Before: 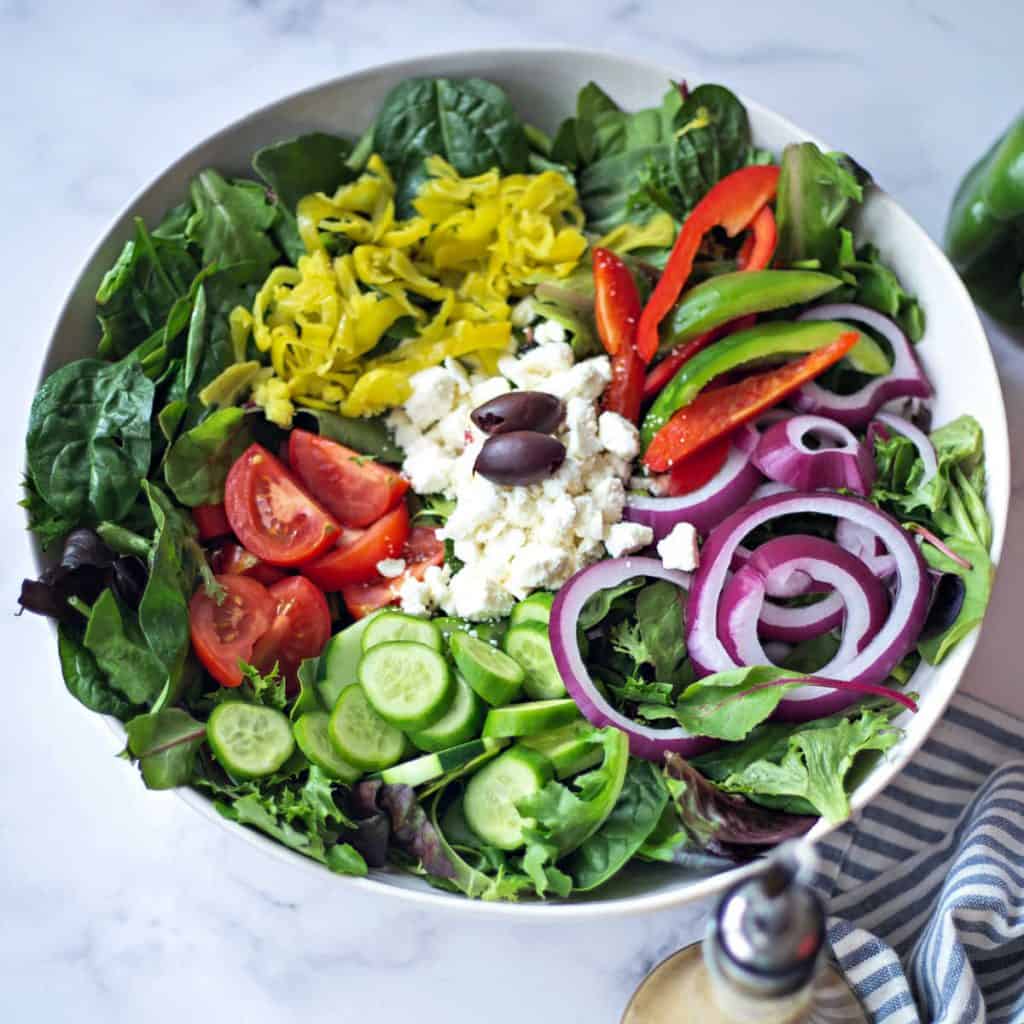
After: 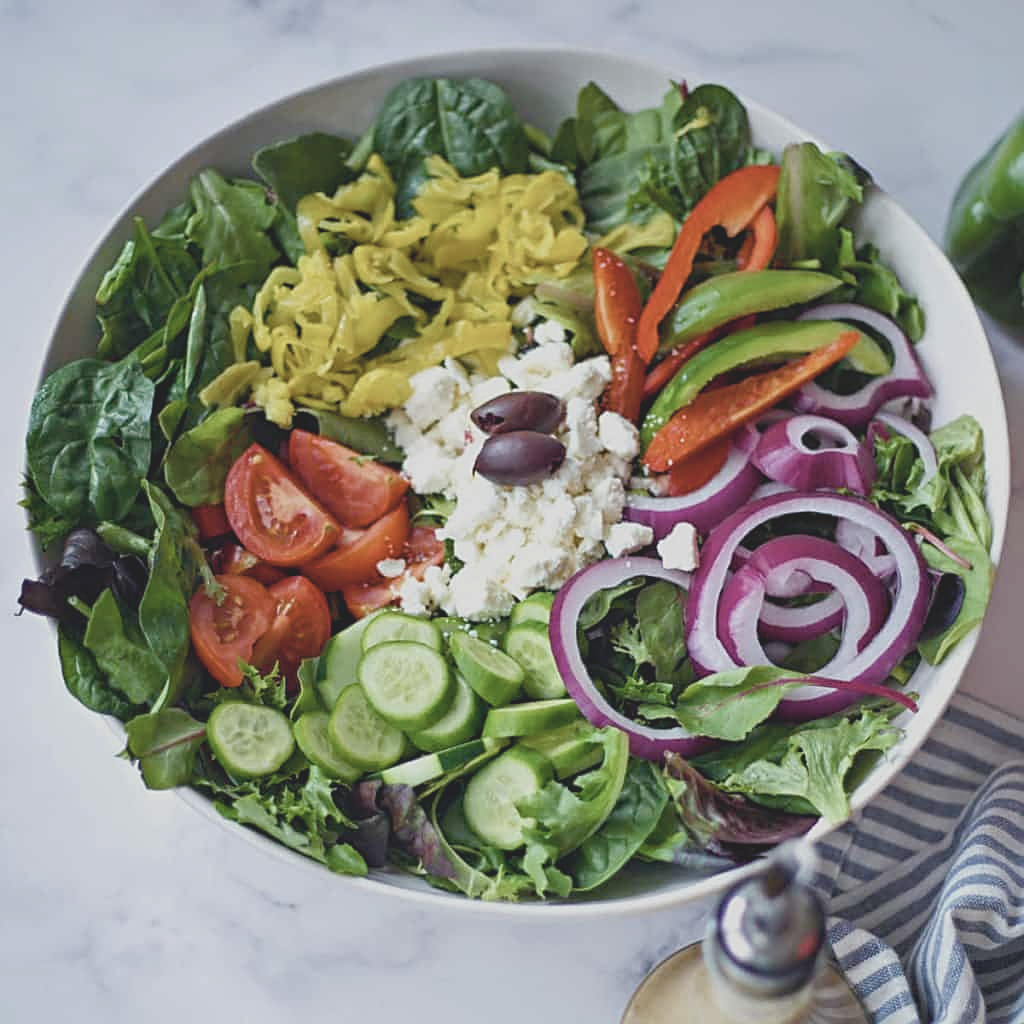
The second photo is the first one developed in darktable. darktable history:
contrast brightness saturation: contrast -0.254, saturation -0.449
color balance rgb: perceptual saturation grading › global saturation 44.362%, perceptual saturation grading › highlights -50.306%, perceptual saturation grading › shadows 30.522%, global vibrance 20%
sharpen: on, module defaults
